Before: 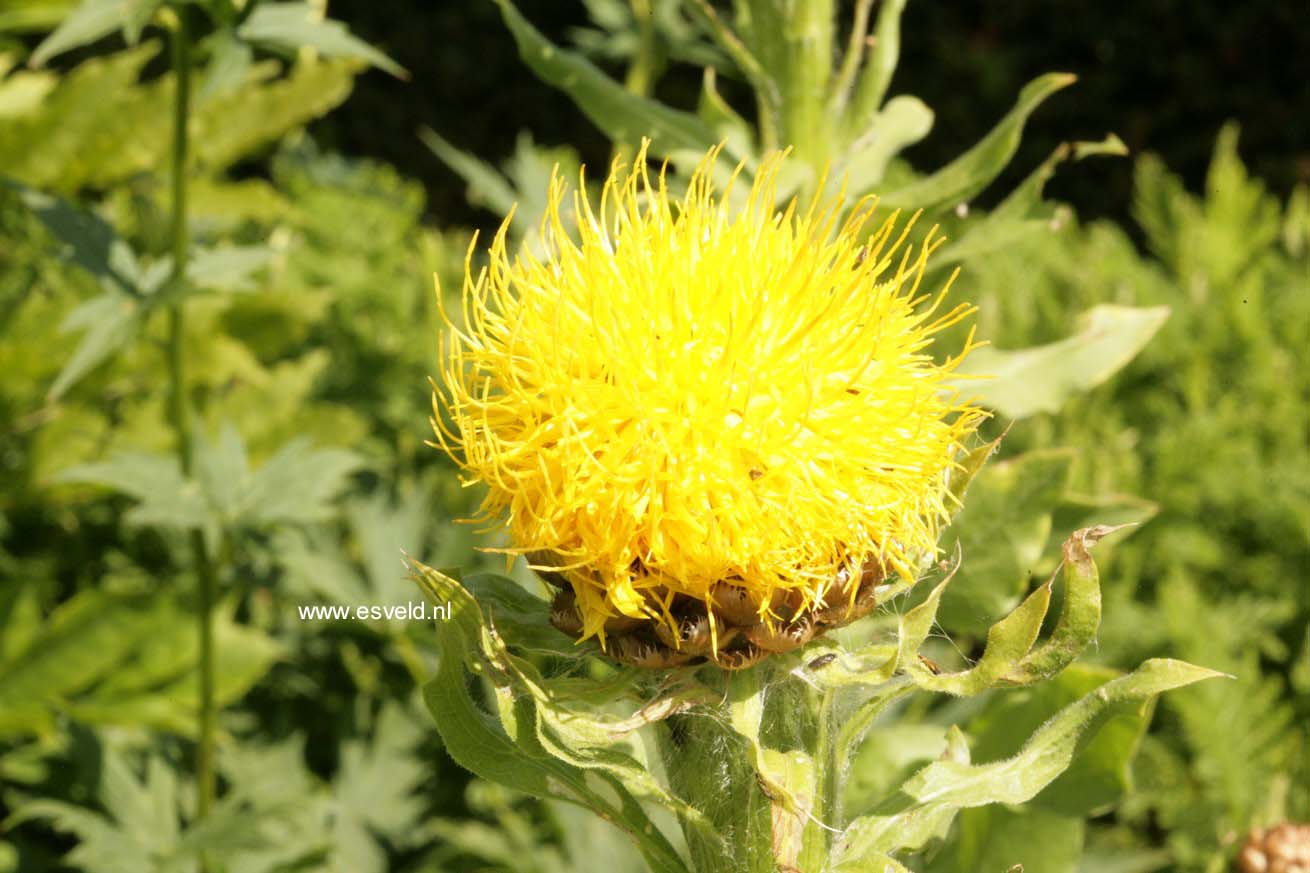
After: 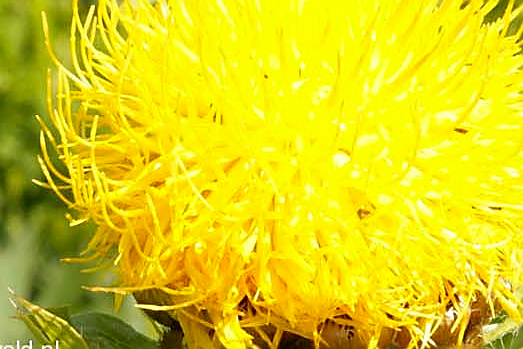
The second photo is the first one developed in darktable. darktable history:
contrast brightness saturation: contrast 0.04, saturation 0.16
sharpen: radius 1.4, amount 1.25, threshold 0.7
crop: left 30%, top 30%, right 30%, bottom 30%
